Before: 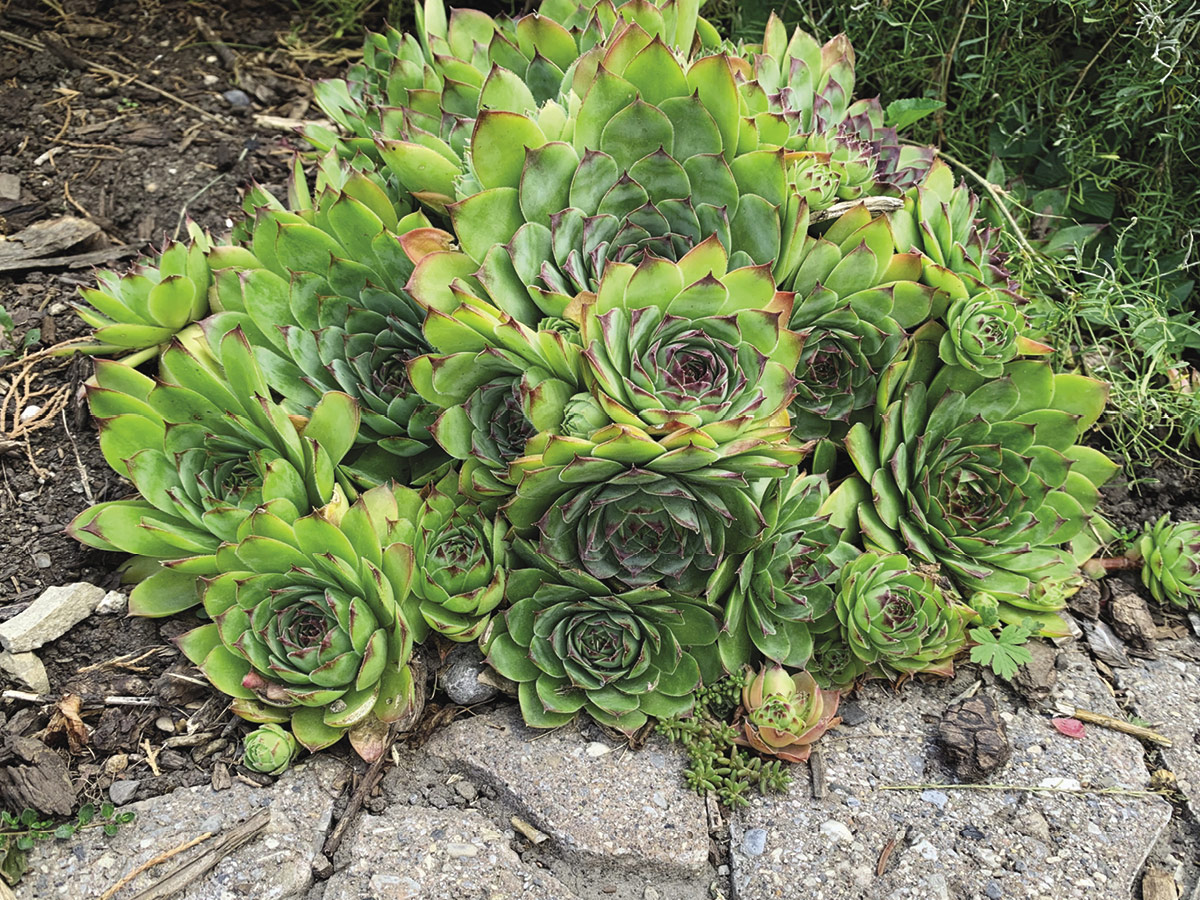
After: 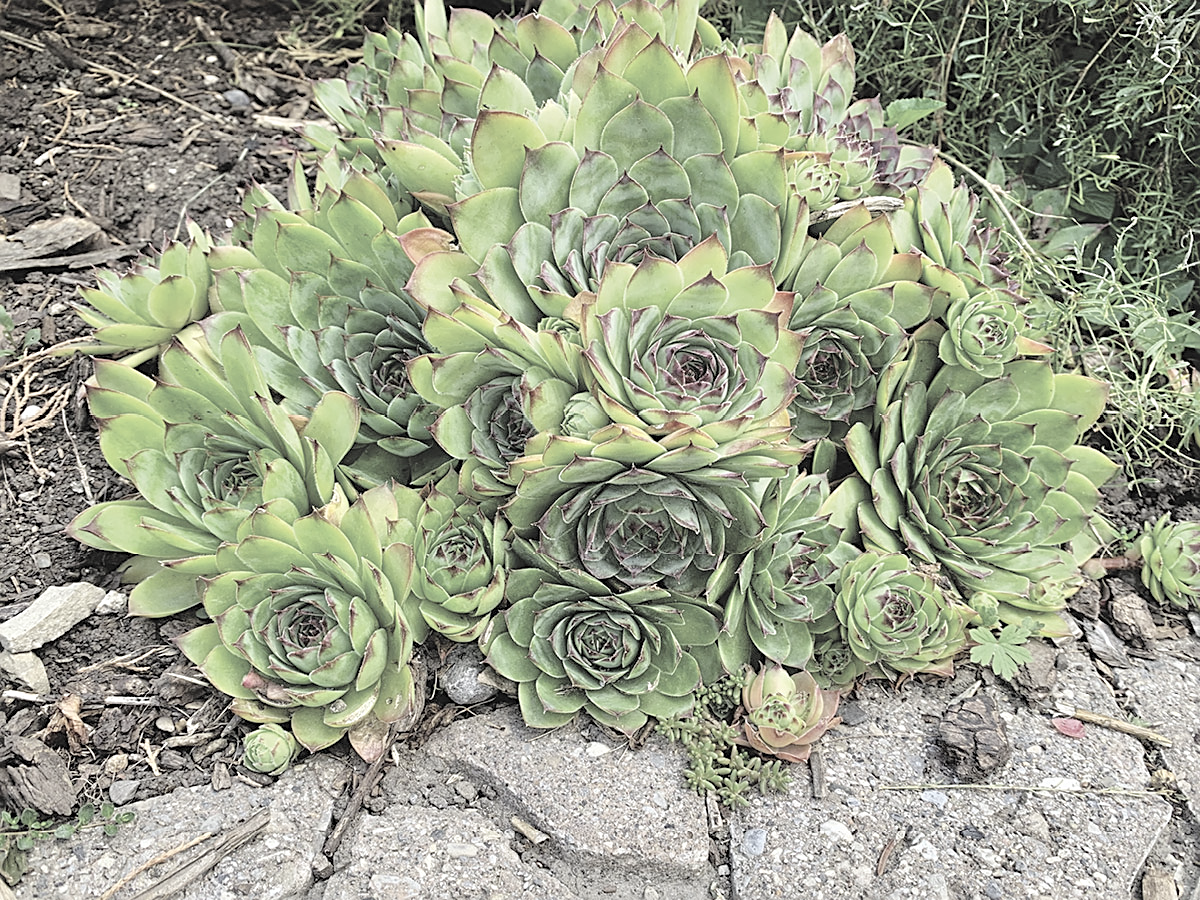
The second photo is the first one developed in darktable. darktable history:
sharpen: on, module defaults
tone equalizer: -8 EV 0.001 EV, -7 EV -0.004 EV, -6 EV 0.009 EV, -5 EV 0.032 EV, -4 EV 0.276 EV, -3 EV 0.644 EV, -2 EV 0.584 EV, -1 EV 0.187 EV, +0 EV 0.024 EV
contrast brightness saturation: brightness 0.18, saturation -0.5
